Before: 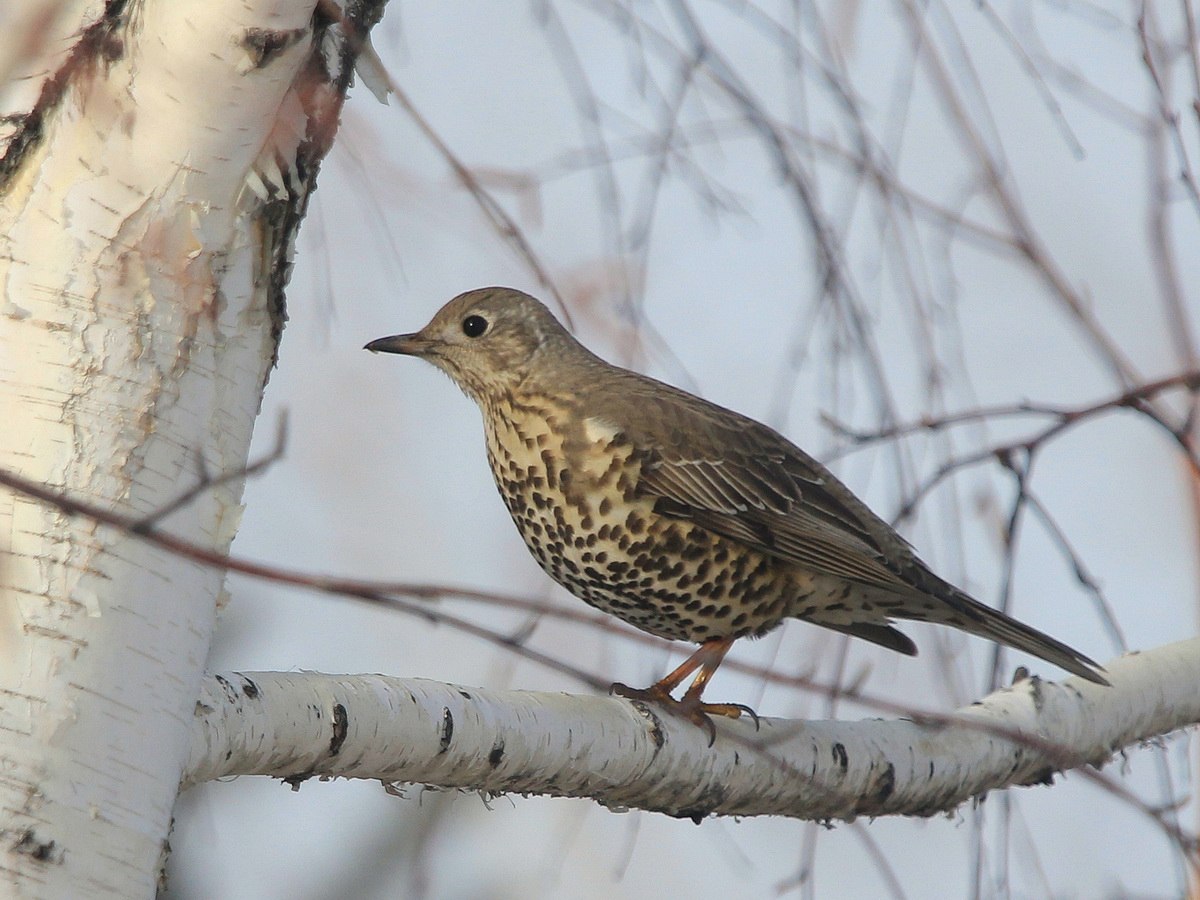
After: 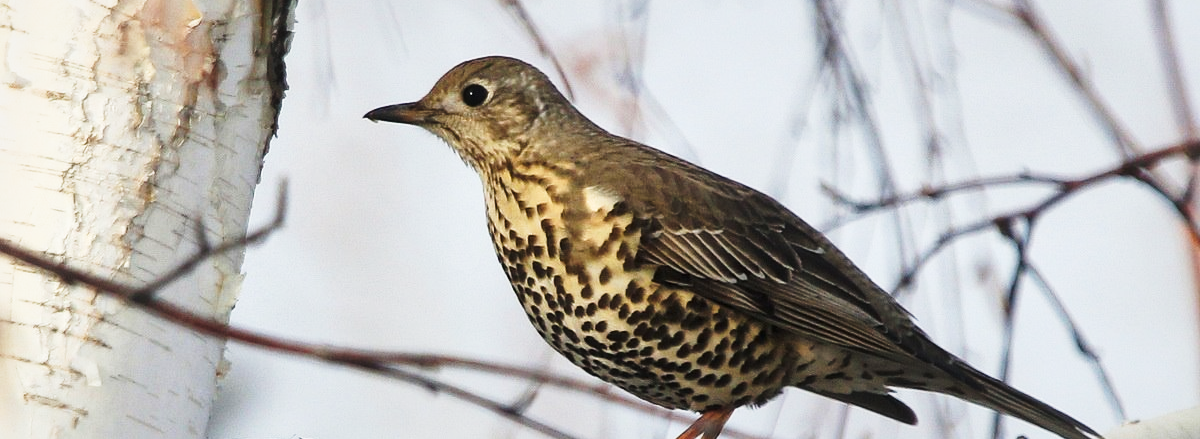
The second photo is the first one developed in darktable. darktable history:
crop and rotate: top 25.735%, bottom 25.426%
local contrast: mode bilateral grid, contrast 25, coarseness 60, detail 151%, midtone range 0.2
tone curve: curves: ch0 [(0, 0.031) (0.145, 0.106) (0.319, 0.269) (0.495, 0.544) (0.707, 0.833) (0.859, 0.931) (1, 0.967)]; ch1 [(0, 0) (0.279, 0.218) (0.424, 0.411) (0.495, 0.504) (0.538, 0.55) (0.578, 0.595) (0.707, 0.778) (1, 1)]; ch2 [(0, 0) (0.125, 0.089) (0.353, 0.329) (0.436, 0.432) (0.552, 0.554) (0.615, 0.674) (1, 1)], preserve colors none
